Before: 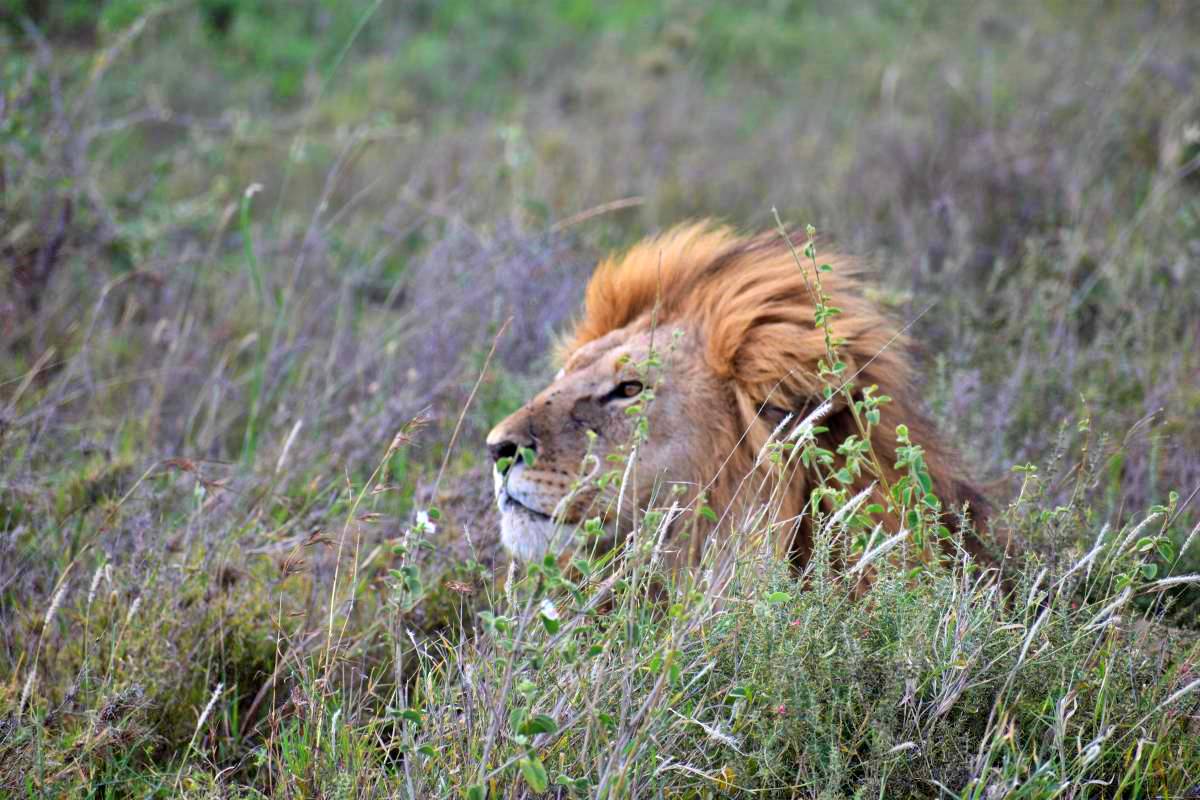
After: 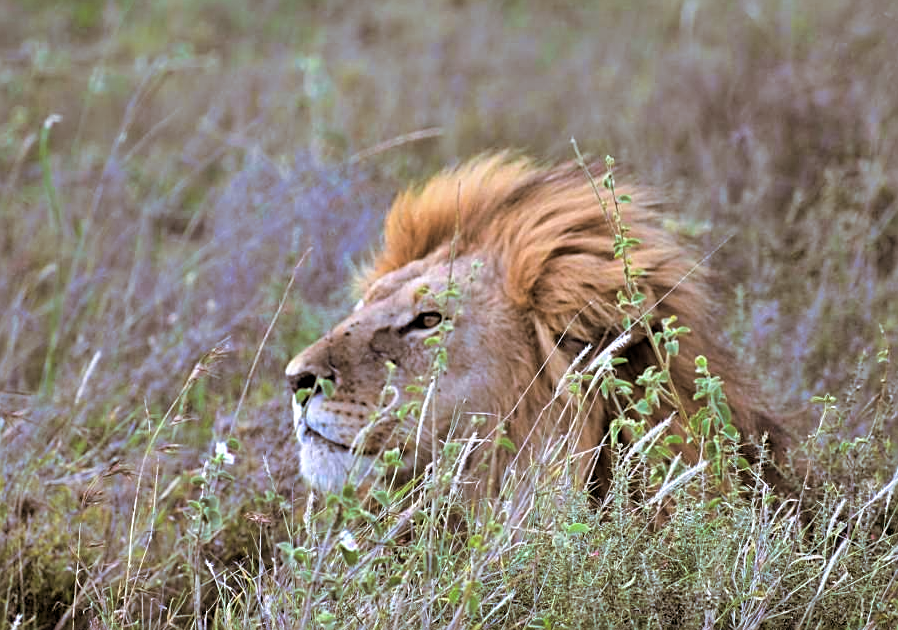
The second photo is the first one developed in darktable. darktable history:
crop: left 16.768%, top 8.653%, right 8.362%, bottom 12.485%
white balance: red 0.974, blue 1.044
sharpen: on, module defaults
split-toning: shadows › hue 32.4°, shadows › saturation 0.51, highlights › hue 180°, highlights › saturation 0, balance -60.17, compress 55.19%
